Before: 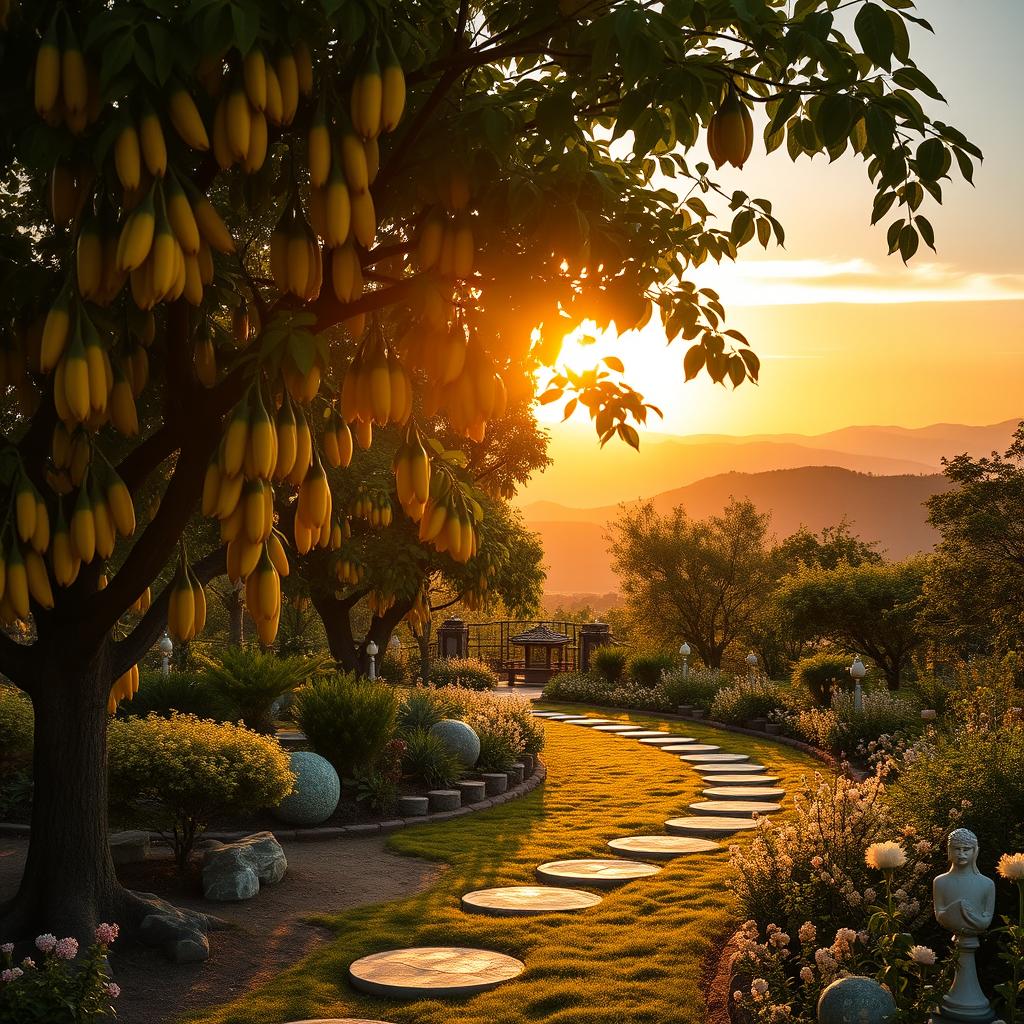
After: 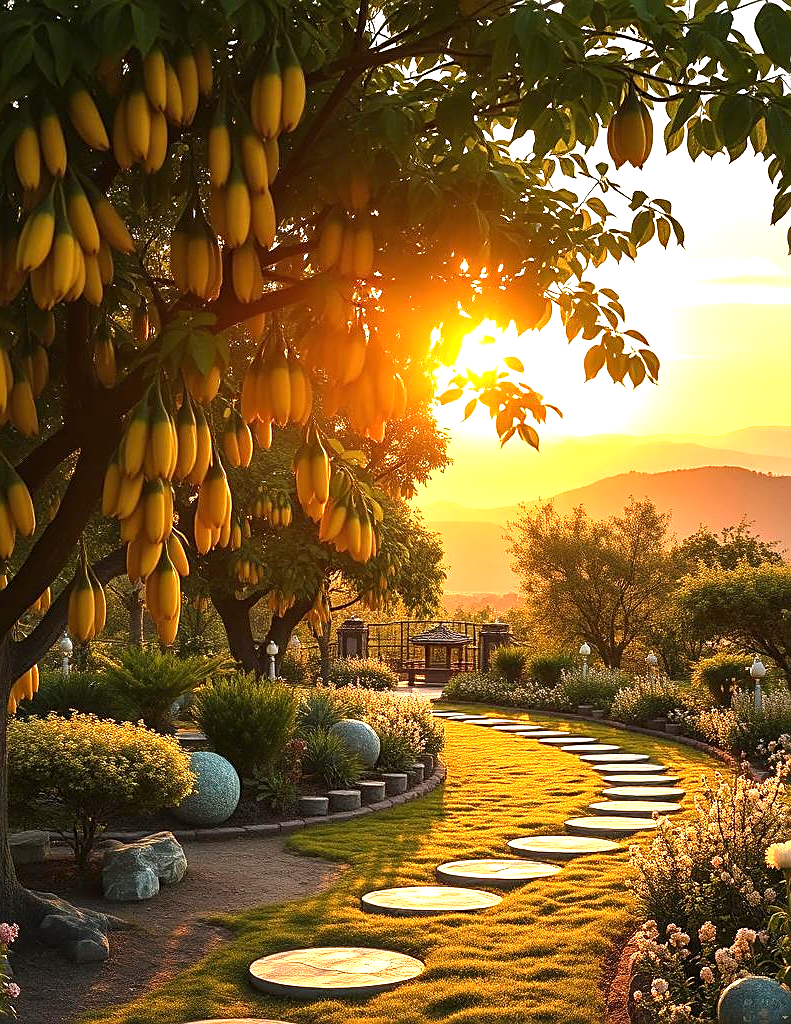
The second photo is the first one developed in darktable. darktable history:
exposure: black level correction 0, exposure 1.098 EV, compensate highlight preservation false
sharpen: on, module defaults
crop: left 9.853%, right 12.866%
